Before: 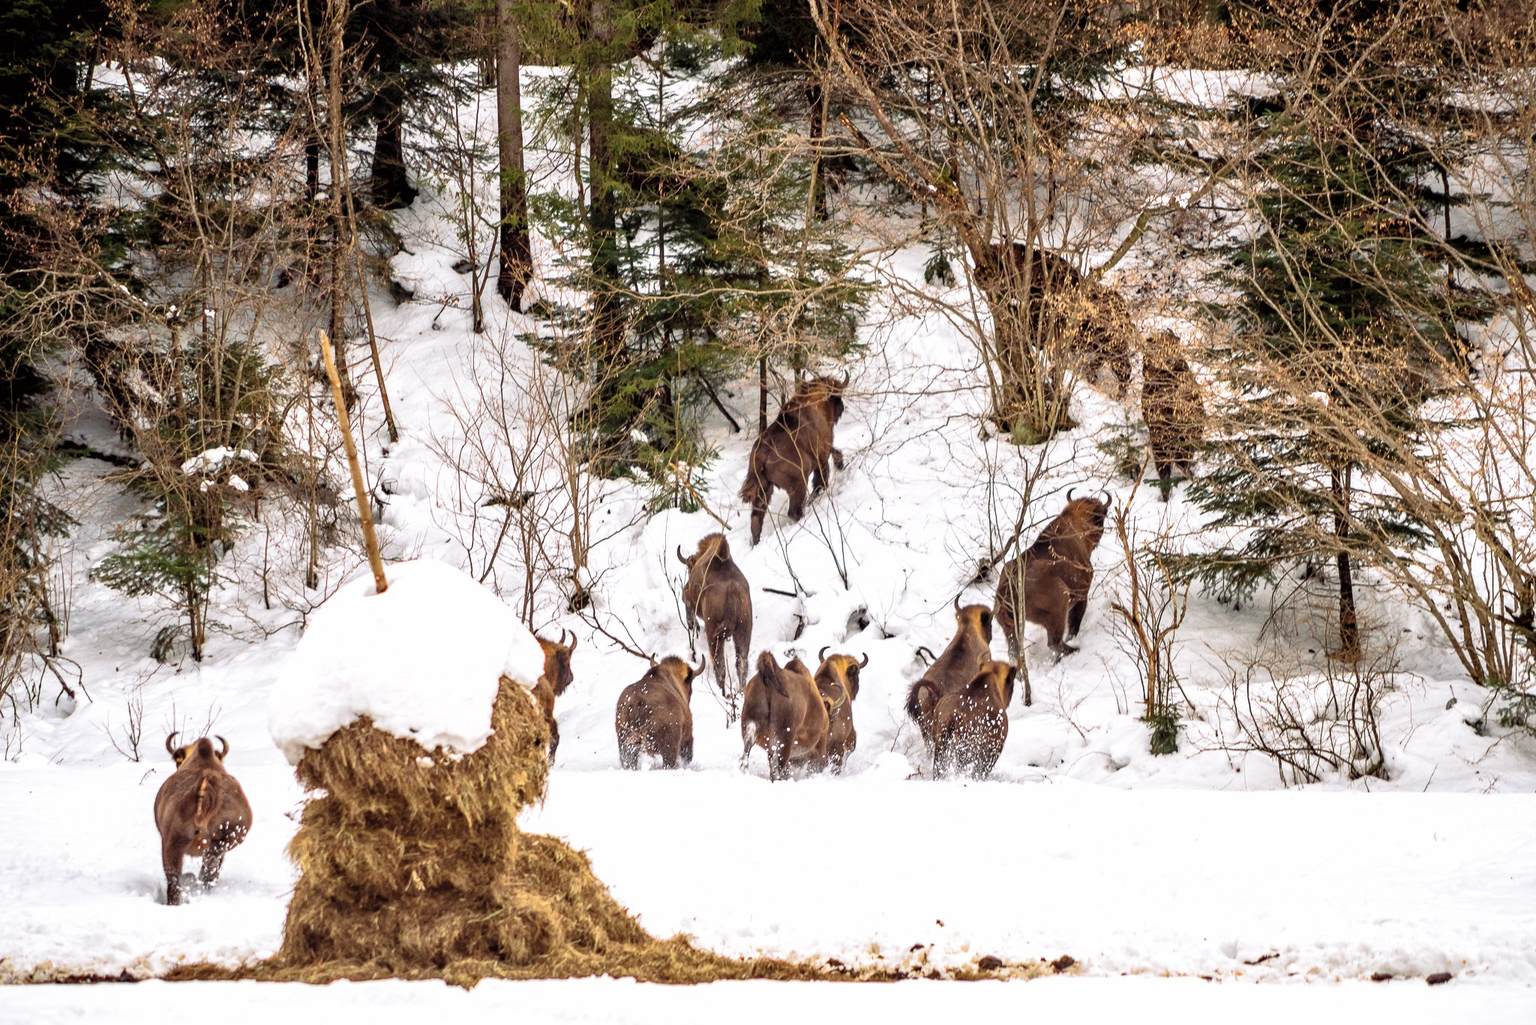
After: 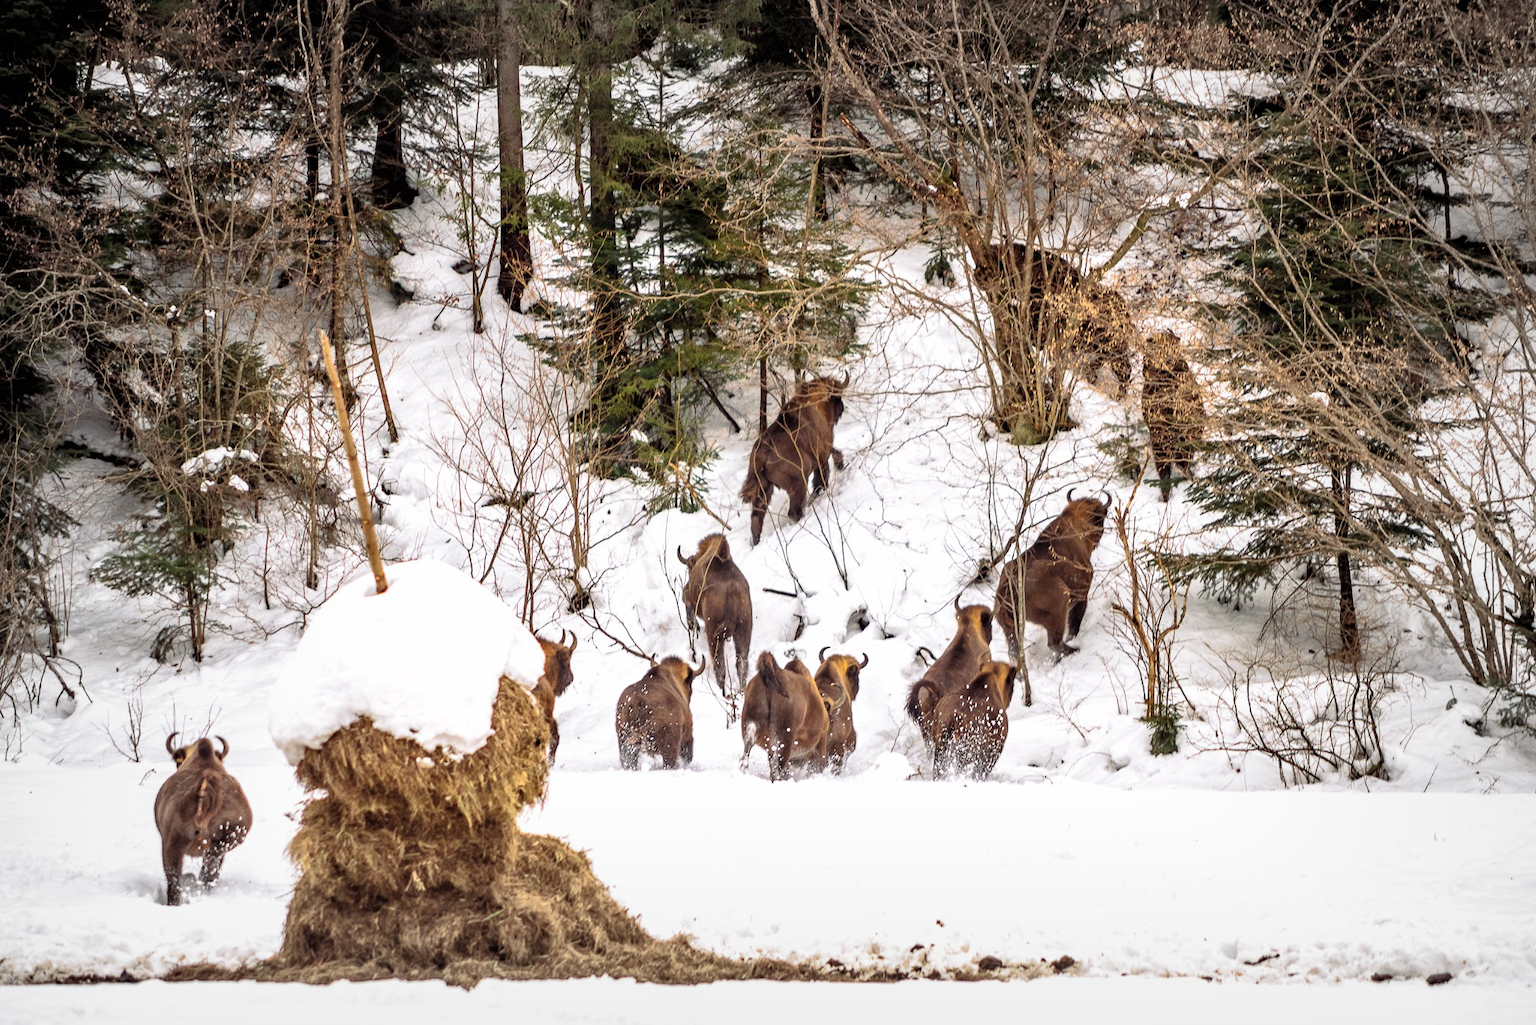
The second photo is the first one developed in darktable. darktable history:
vignetting: fall-off start 54.14%, brightness -0.155, automatic ratio true, width/height ratio 1.314, shape 0.231
